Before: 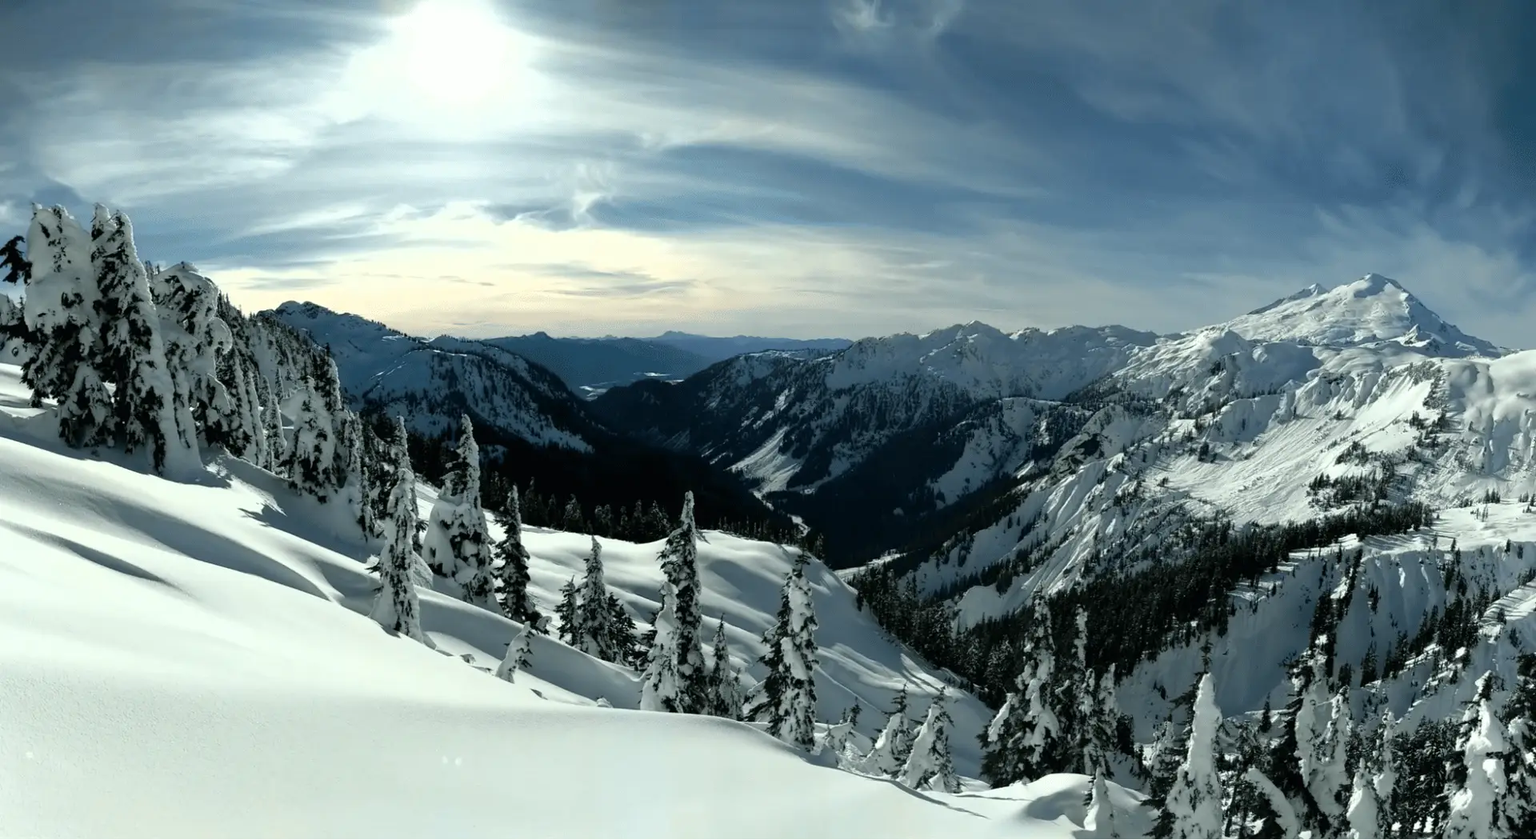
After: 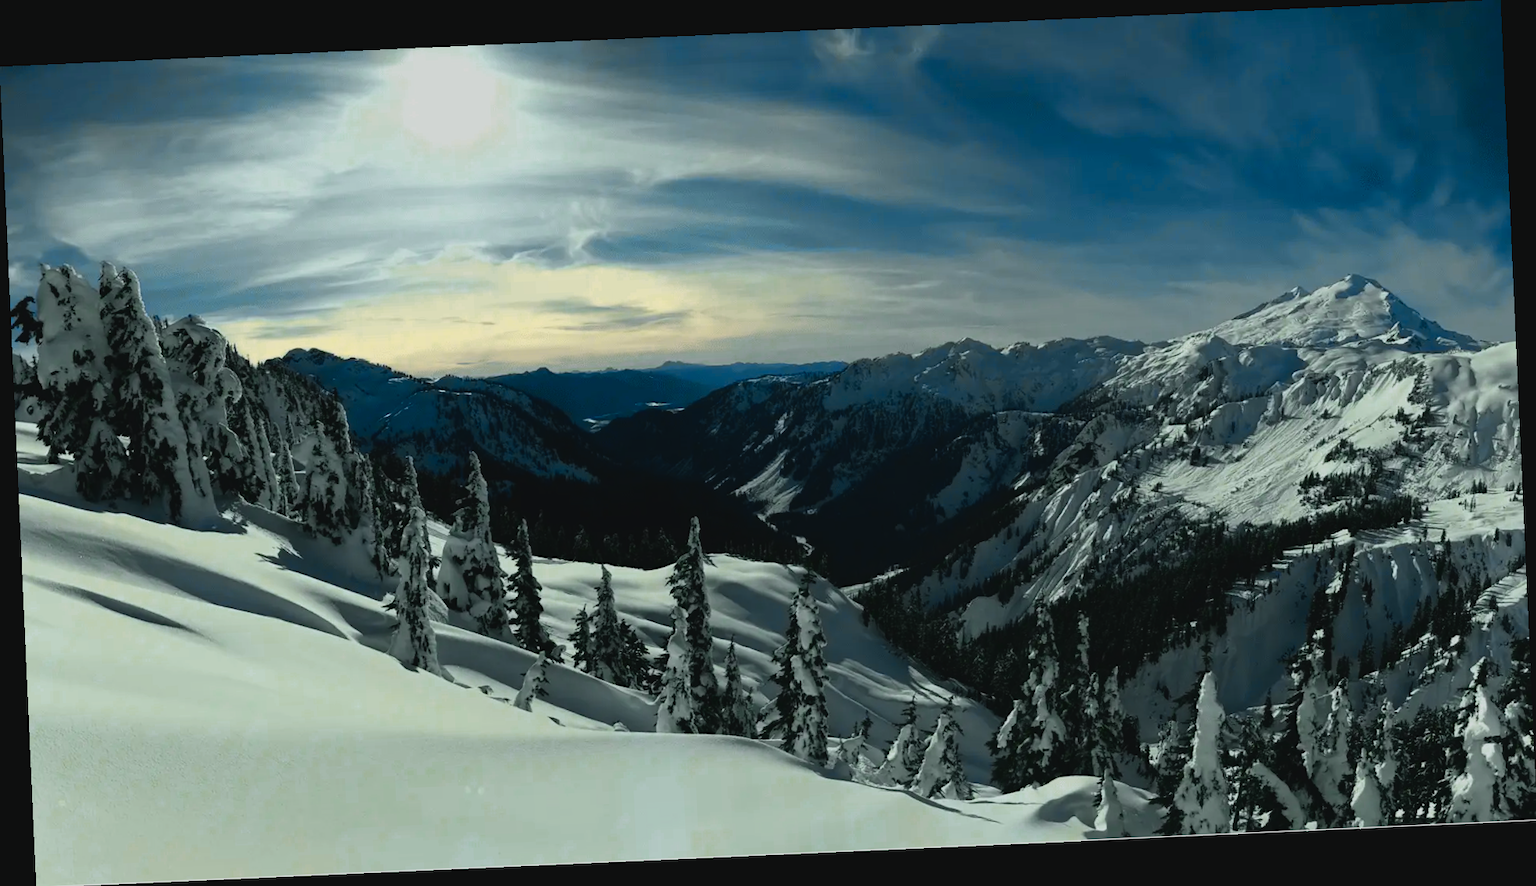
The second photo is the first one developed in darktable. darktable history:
color zones: curves: ch0 [(0.099, 0.624) (0.257, 0.596) (0.384, 0.376) (0.529, 0.492) (0.697, 0.564) (0.768, 0.532) (0.908, 0.644)]; ch1 [(0.112, 0.564) (0.254, 0.612) (0.432, 0.676) (0.592, 0.456) (0.743, 0.684) (0.888, 0.536)]; ch2 [(0.25, 0.5) (0.469, 0.36) (0.75, 0.5)]
rotate and perspective: rotation -2.56°, automatic cropping off
tone curve: curves: ch0 [(0, 0) (0.187, 0.12) (0.384, 0.363) (0.618, 0.698) (0.754, 0.857) (0.875, 0.956) (1, 0.987)]; ch1 [(0, 0) (0.402, 0.36) (0.476, 0.466) (0.501, 0.501) (0.518, 0.514) (0.564, 0.608) (0.614, 0.664) (0.692, 0.744) (1, 1)]; ch2 [(0, 0) (0.435, 0.412) (0.483, 0.481) (0.503, 0.503) (0.522, 0.535) (0.563, 0.601) (0.627, 0.699) (0.699, 0.753) (0.997, 0.858)], color space Lab, independent channels
exposure: black level correction -0.016, exposure -1.018 EV, compensate highlight preservation false
